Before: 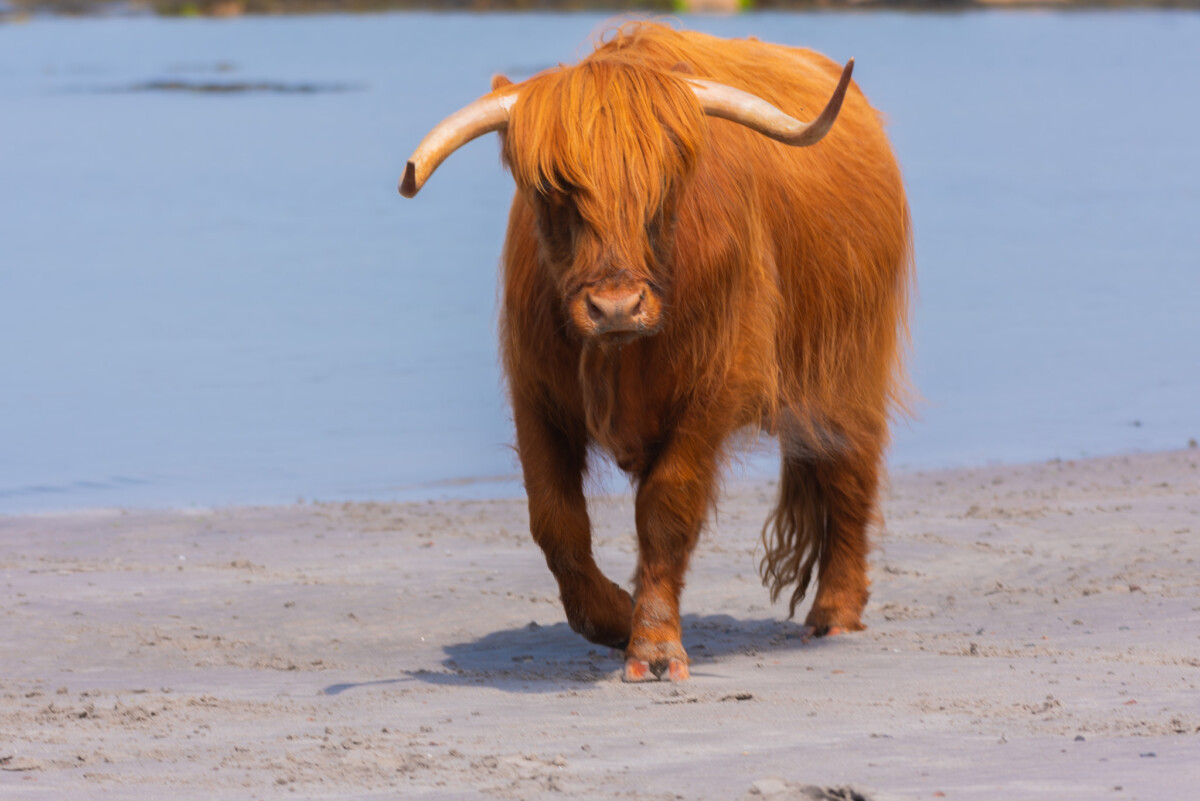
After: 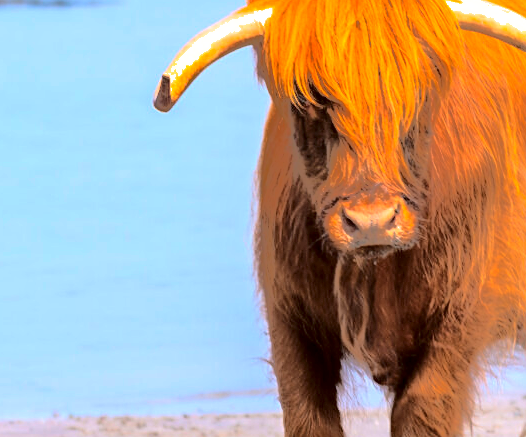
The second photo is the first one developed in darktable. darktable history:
crop: left 20.481%, top 10.776%, right 35.609%, bottom 34.6%
tone curve: curves: ch0 [(0, 0) (0.004, 0) (0.133, 0.071) (0.325, 0.456) (0.832, 0.957) (1, 1)], color space Lab, independent channels, preserve colors none
shadows and highlights: shadows -19.44, highlights -73.24
sharpen: on, module defaults
exposure: black level correction 0, exposure 0.698 EV, compensate highlight preservation false
contrast brightness saturation: saturation -0.046
local contrast: highlights 102%, shadows 102%, detail 119%, midtone range 0.2
